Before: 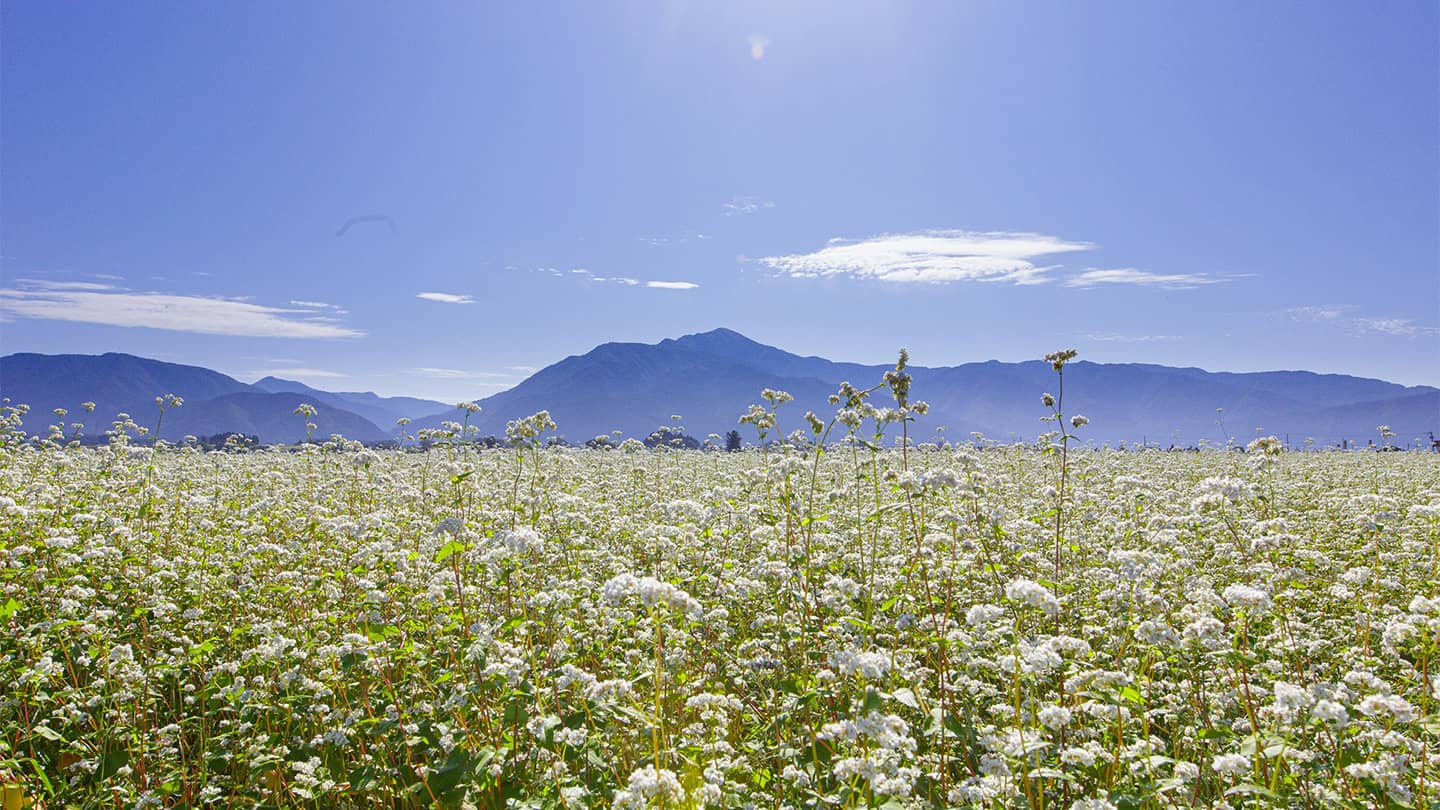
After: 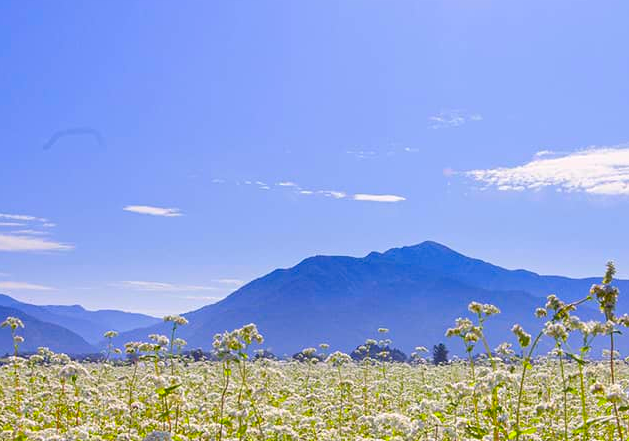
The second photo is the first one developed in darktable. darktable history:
crop: left 20.354%, top 10.819%, right 35.939%, bottom 34.62%
color balance rgb: linear chroma grading › global chroma 9.984%, perceptual saturation grading › global saturation 14.958%, global vibrance 20%
color correction: highlights a* 3.43, highlights b* 2, saturation 1.17
